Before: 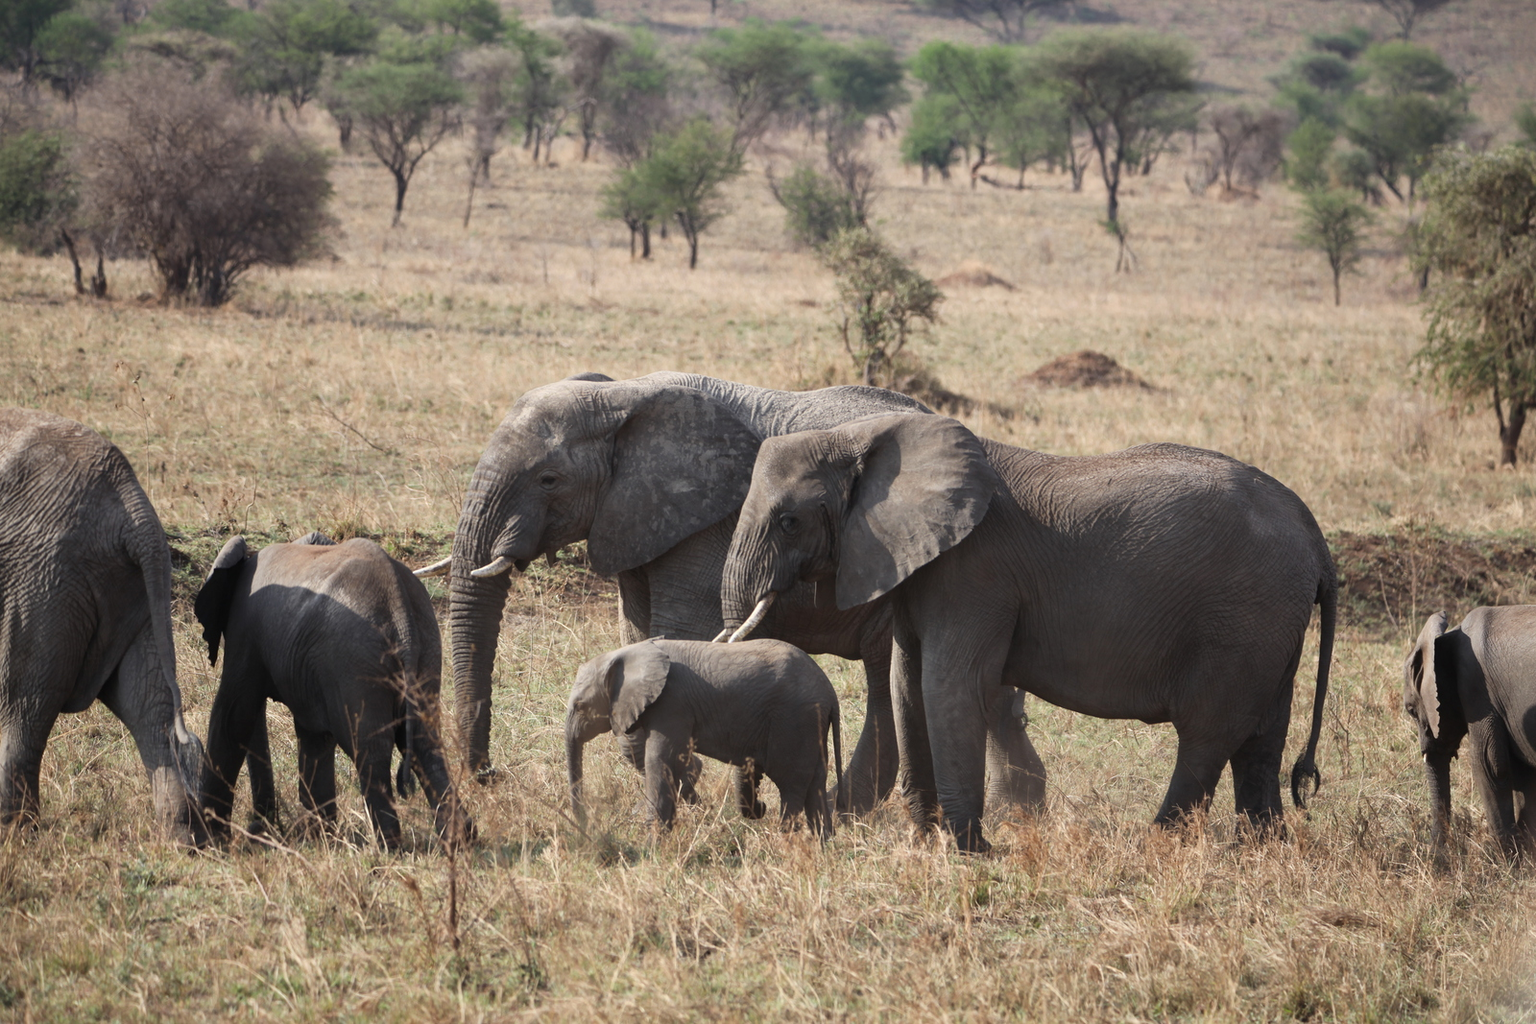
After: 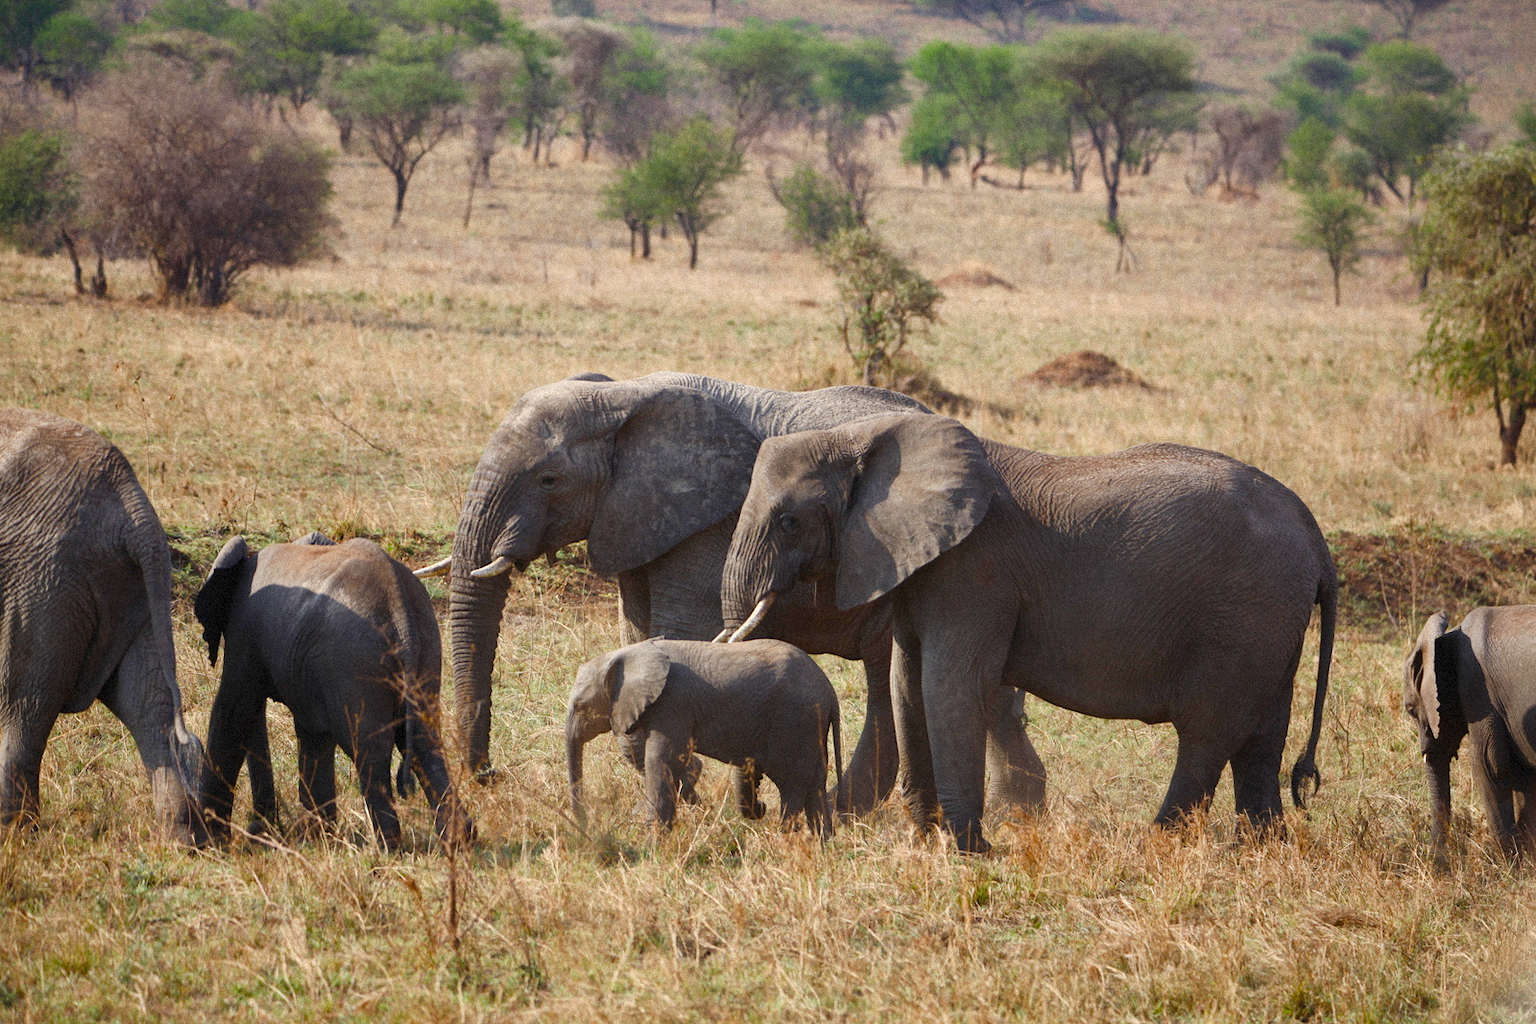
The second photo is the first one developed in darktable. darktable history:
color balance rgb: perceptual saturation grading › global saturation 20%, perceptual saturation grading › highlights -25%, perceptual saturation grading › shadows 50.52%, global vibrance 40.24%
grain: mid-tones bias 0%
